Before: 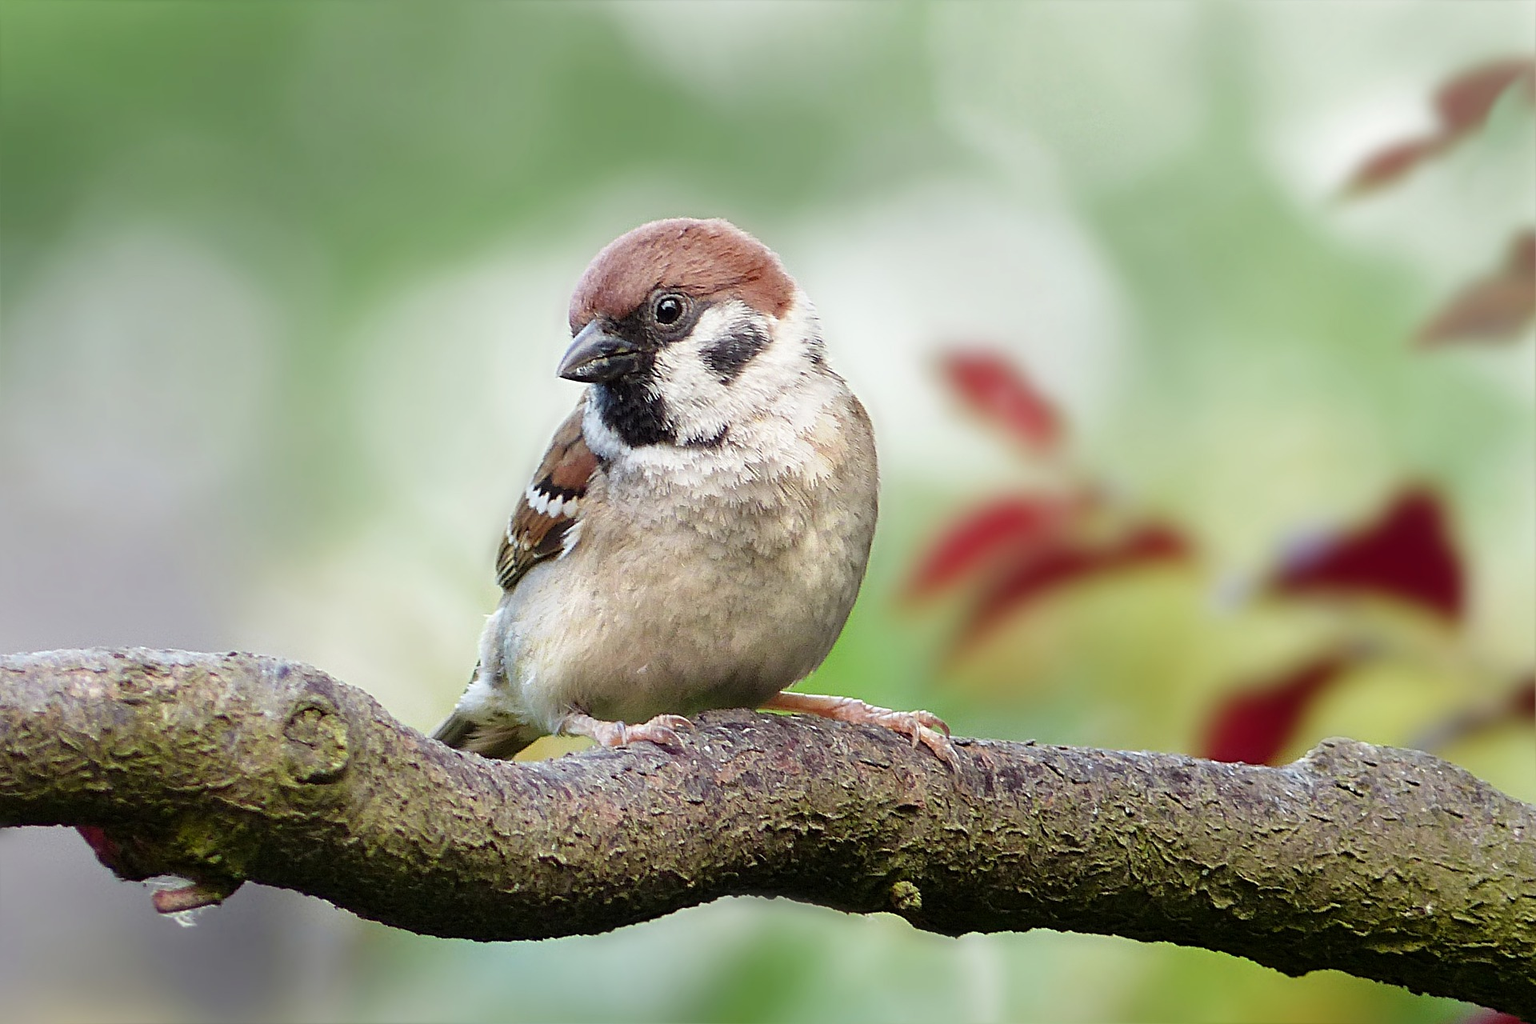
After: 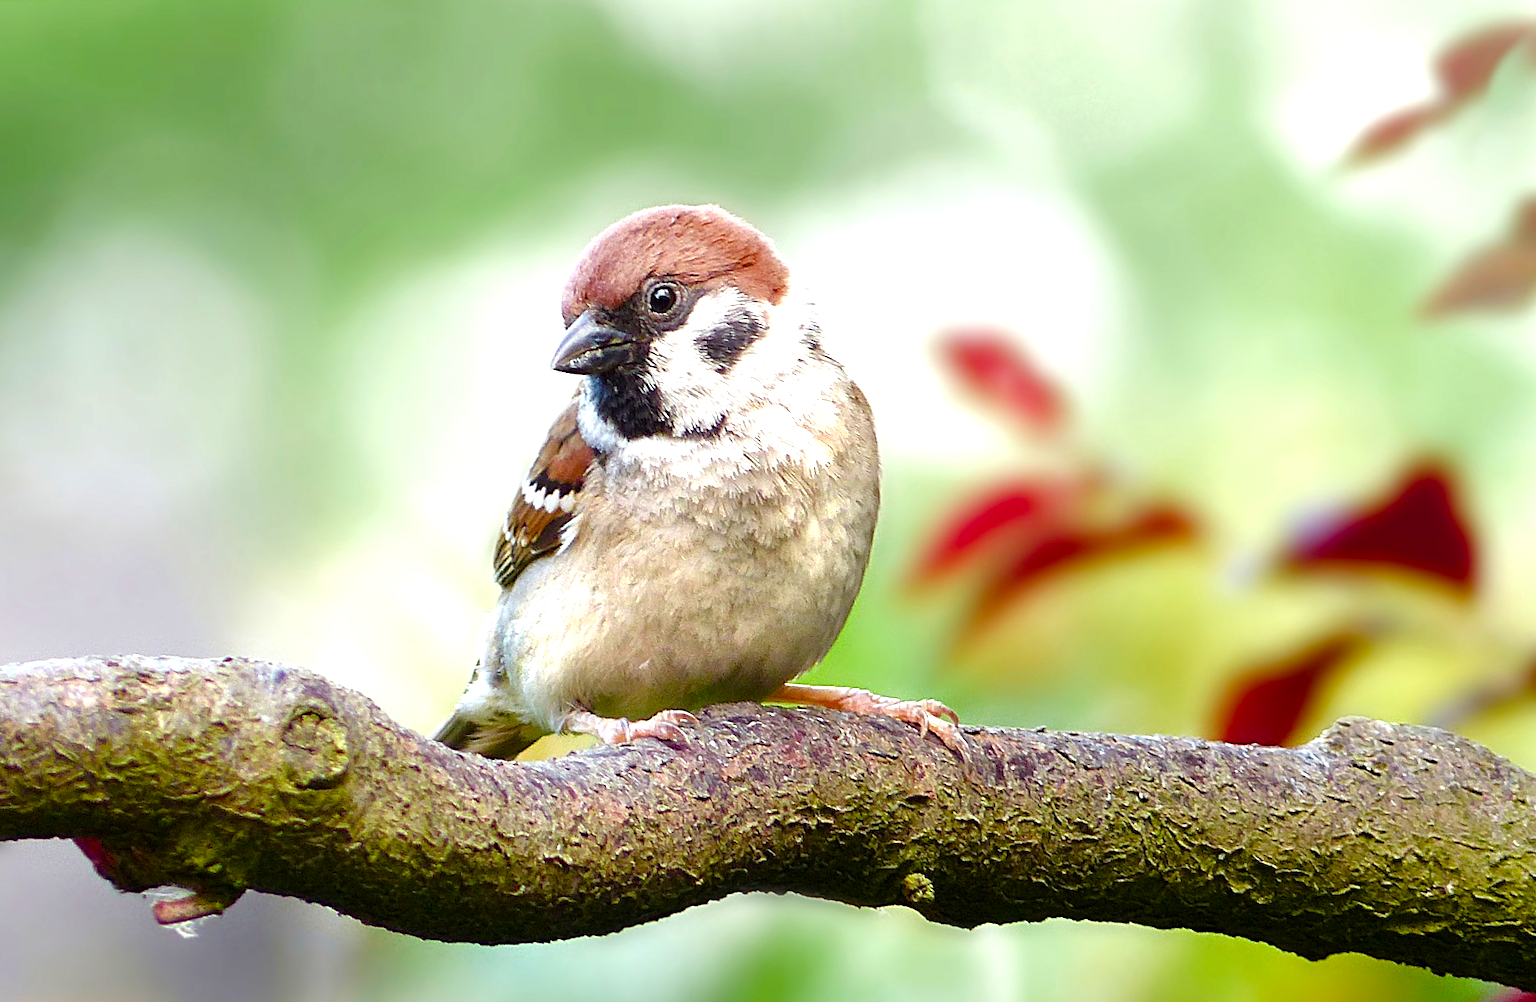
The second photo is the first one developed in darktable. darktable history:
color balance rgb: linear chroma grading › shadows -2.2%, linear chroma grading › highlights -15%, linear chroma grading › global chroma -10%, linear chroma grading › mid-tones -10%, perceptual saturation grading › global saturation 45%, perceptual saturation grading › highlights -50%, perceptual saturation grading › shadows 30%, perceptual brilliance grading › global brilliance 18%, global vibrance 45%
rotate and perspective: rotation -1.42°, crop left 0.016, crop right 0.984, crop top 0.035, crop bottom 0.965
